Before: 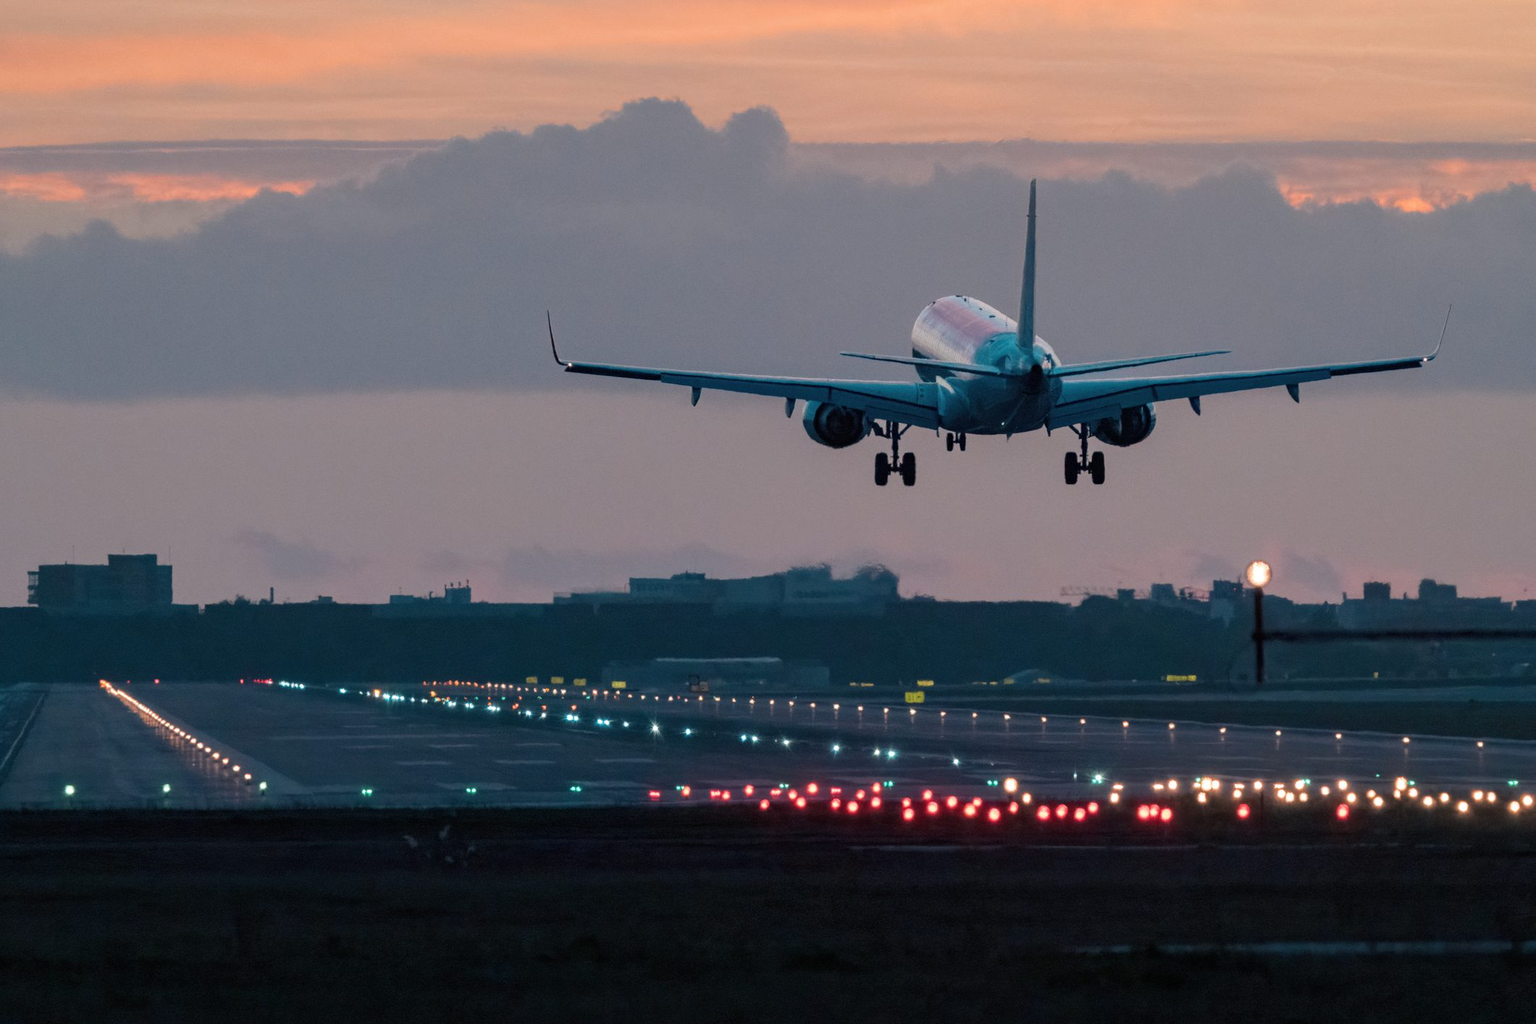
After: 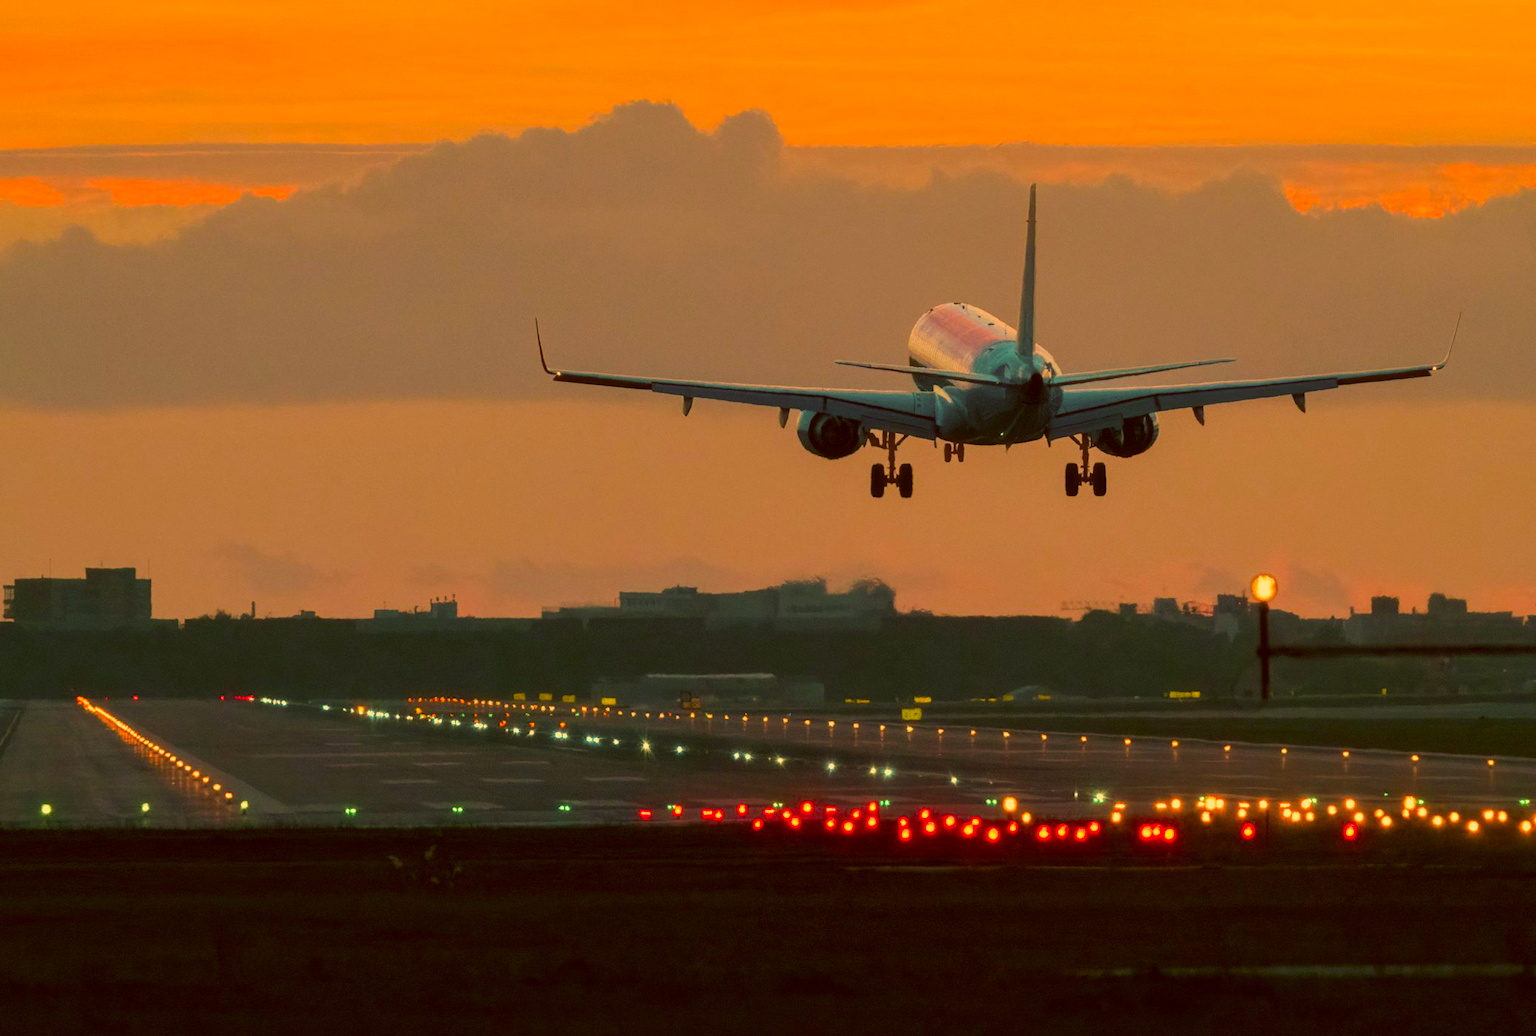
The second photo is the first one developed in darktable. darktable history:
haze removal: strength -0.101, compatibility mode true, adaptive false
crop and rotate: left 1.644%, right 0.677%, bottom 1.187%
color correction: highlights a* 11.01, highlights b* 30.02, shadows a* 2.76, shadows b* 17.22, saturation 1.76
